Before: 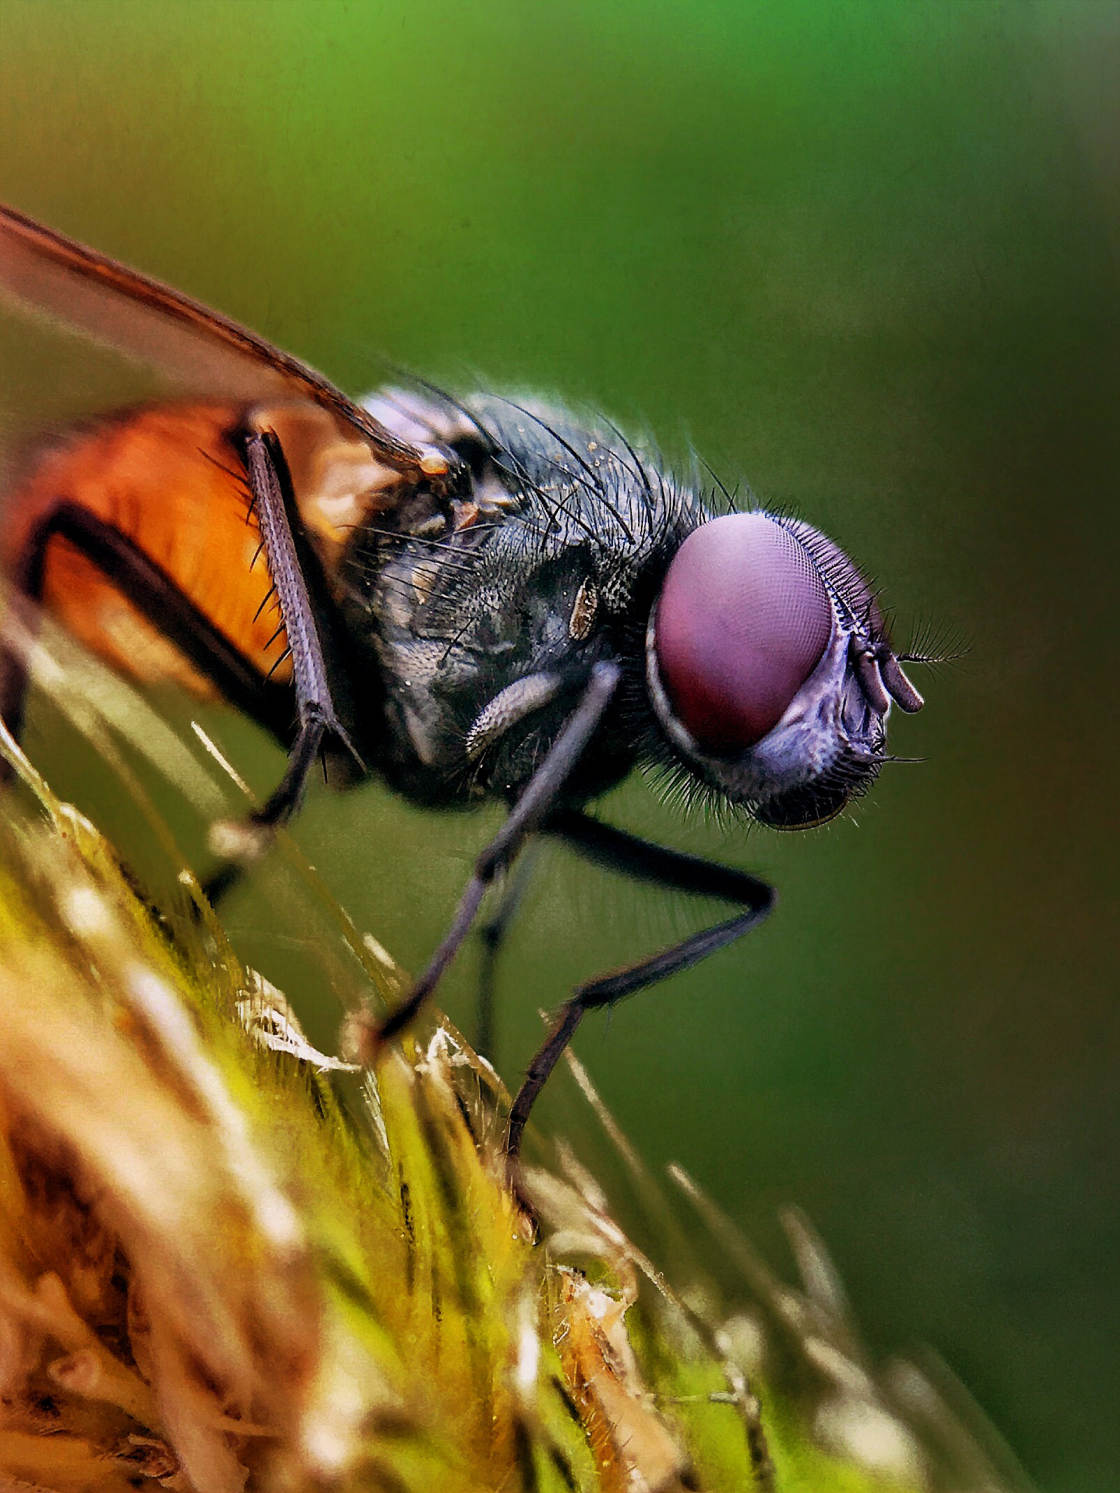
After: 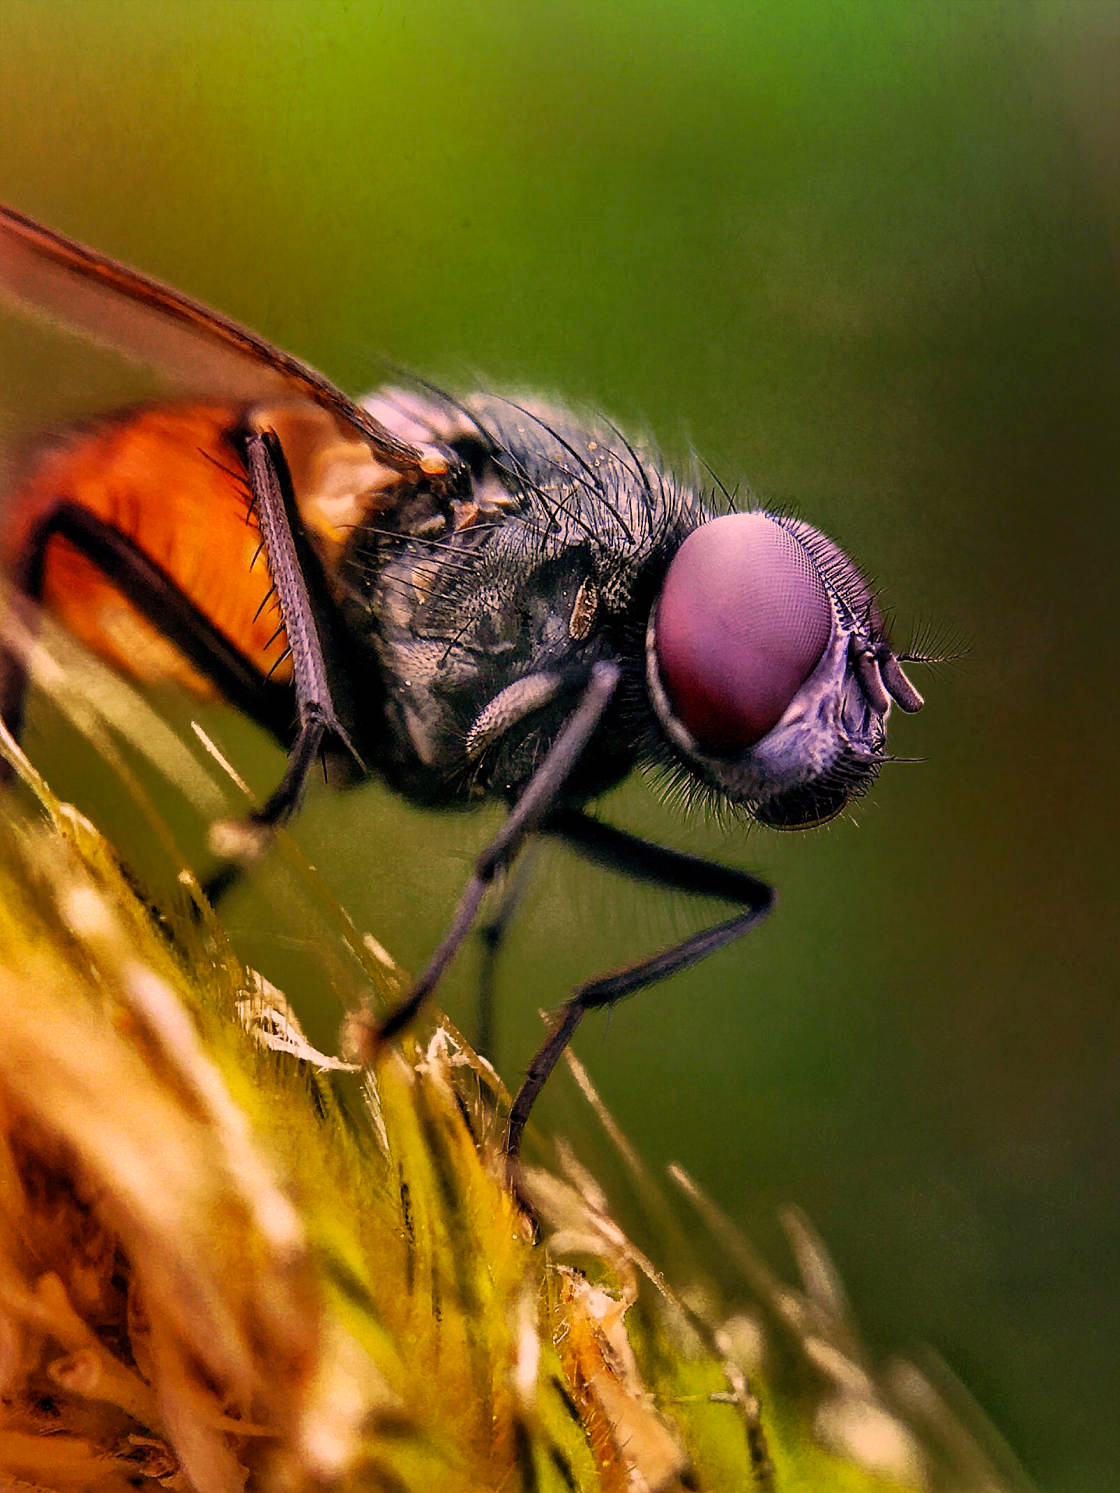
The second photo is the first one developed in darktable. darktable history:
color correction: highlights a* 17.67, highlights b* 18.99
